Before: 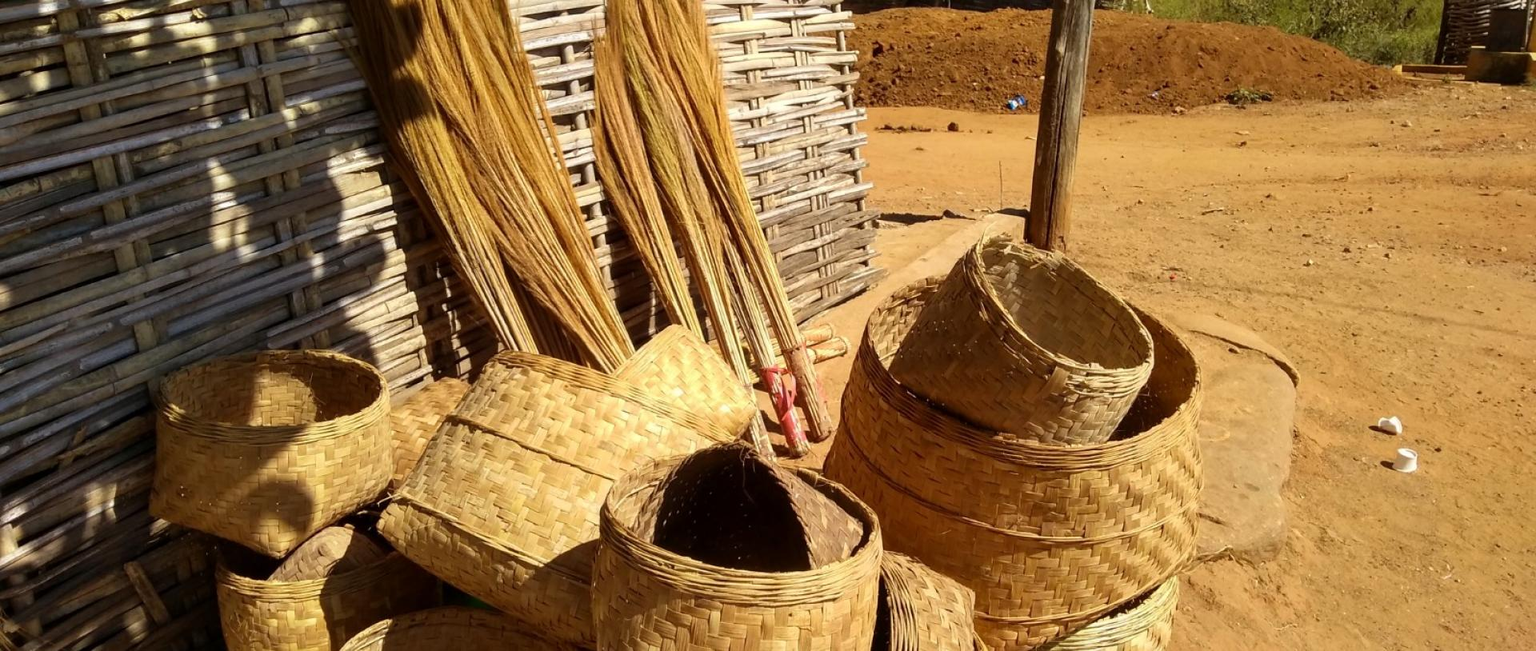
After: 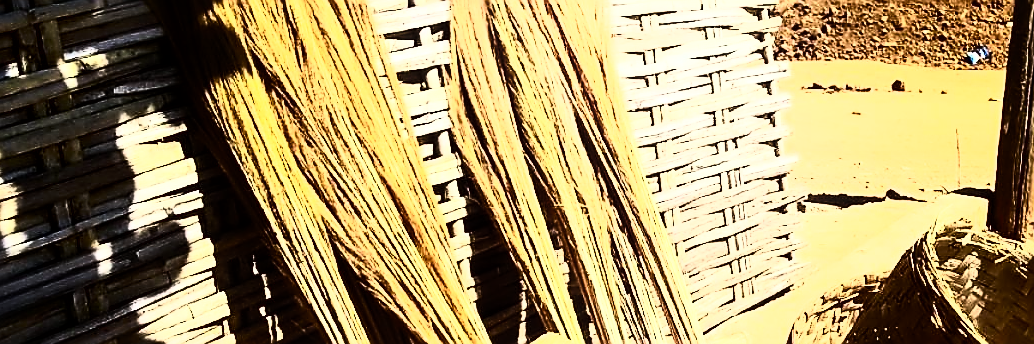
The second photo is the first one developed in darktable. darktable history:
sharpen: radius 1.4, amount 1.25, threshold 0.7
exposure: exposure -0.582 EV, compensate highlight preservation false
contrast brightness saturation: contrast 0.62, brightness 0.34, saturation 0.14
shadows and highlights: shadows -54.3, highlights 86.09, soften with gaussian
white balance: red 0.976, blue 1.04
crop: left 15.306%, top 9.065%, right 30.789%, bottom 48.638%
local contrast: mode bilateral grid, contrast 20, coarseness 50, detail 141%, midtone range 0.2
rgb curve: curves: ch0 [(0, 0) (0.21, 0.15) (0.24, 0.21) (0.5, 0.75) (0.75, 0.96) (0.89, 0.99) (1, 1)]; ch1 [(0, 0.02) (0.21, 0.13) (0.25, 0.2) (0.5, 0.67) (0.75, 0.9) (0.89, 0.97) (1, 1)]; ch2 [(0, 0.02) (0.21, 0.13) (0.25, 0.2) (0.5, 0.67) (0.75, 0.9) (0.89, 0.97) (1, 1)], compensate middle gray true
